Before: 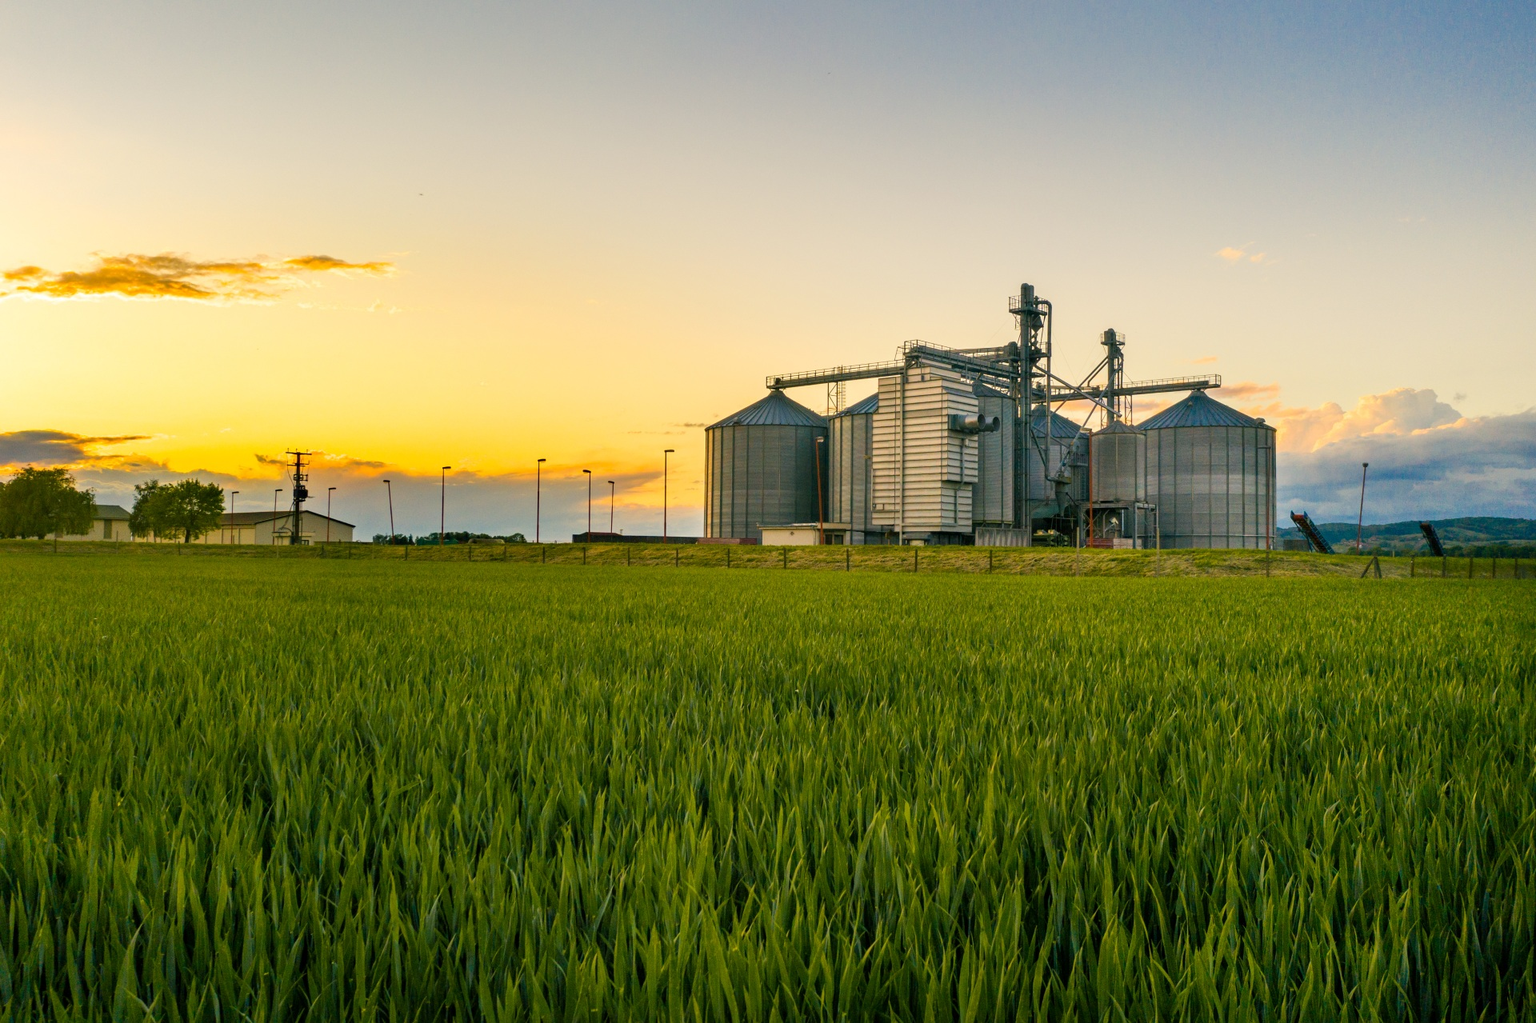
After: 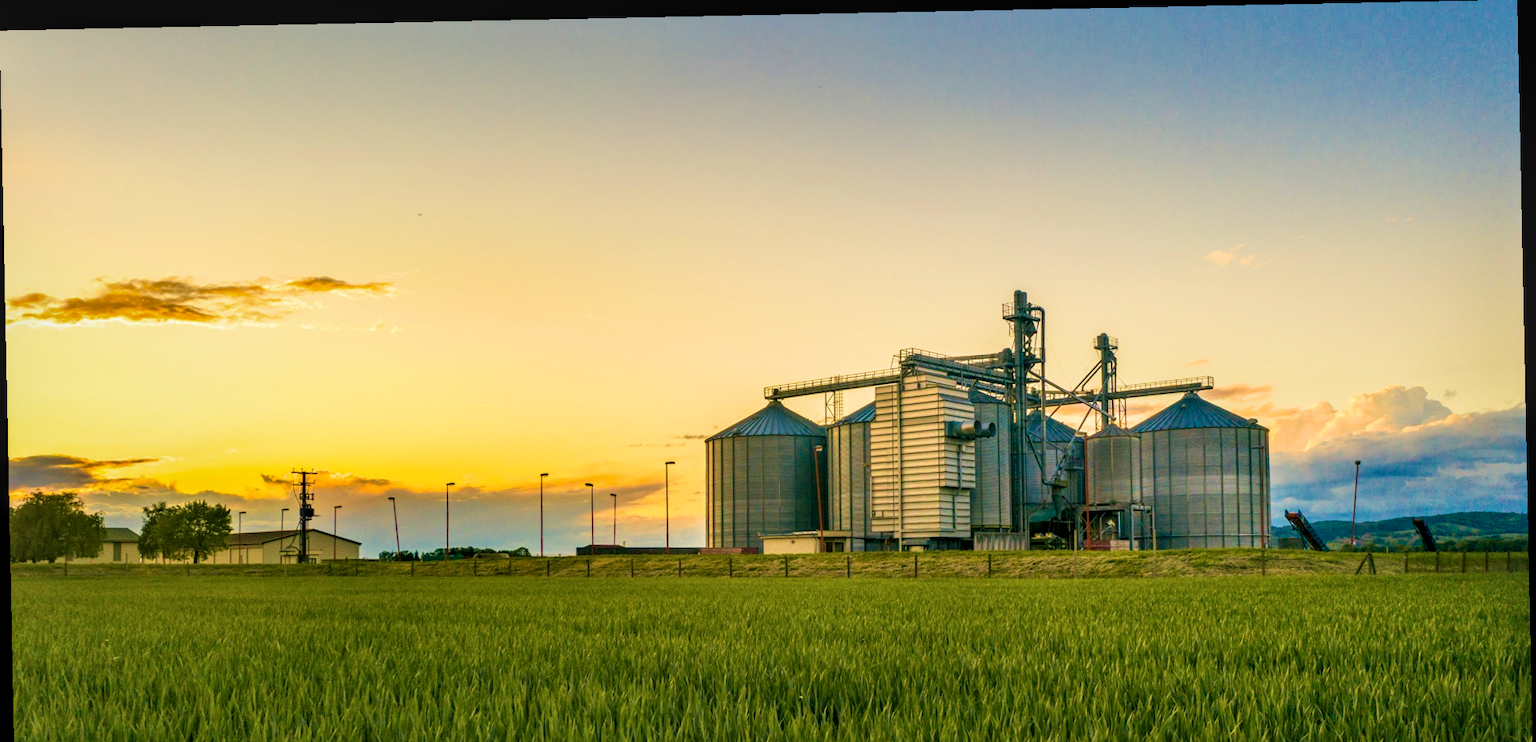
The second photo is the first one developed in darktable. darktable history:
local contrast: detail 130%
rotate and perspective: rotation -1.17°, automatic cropping off
crop: bottom 28.576%
velvia: strength 75%
